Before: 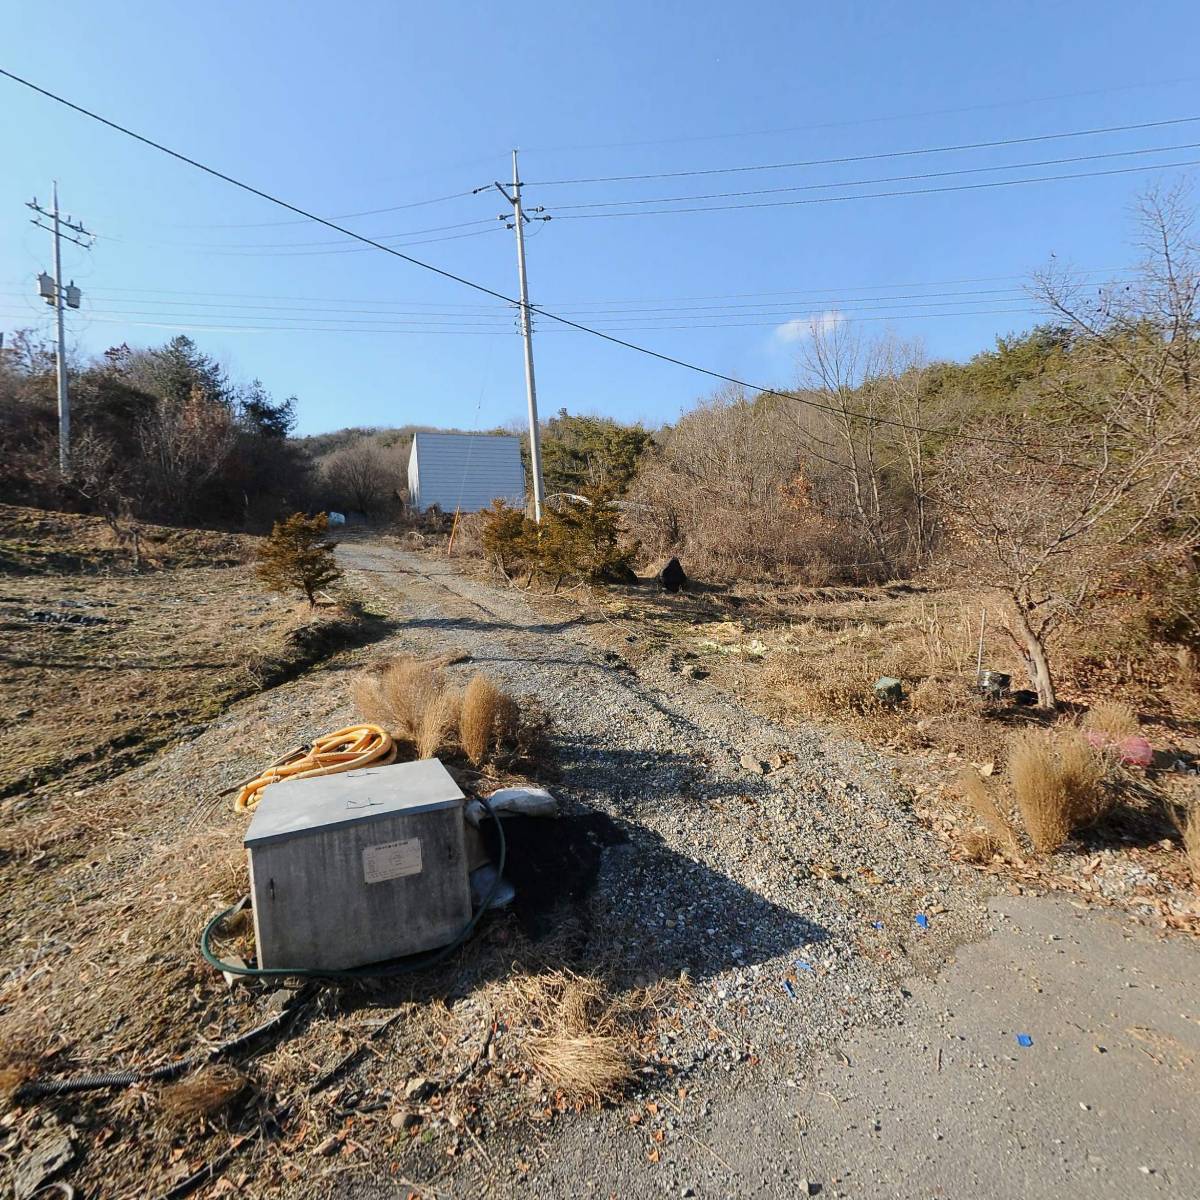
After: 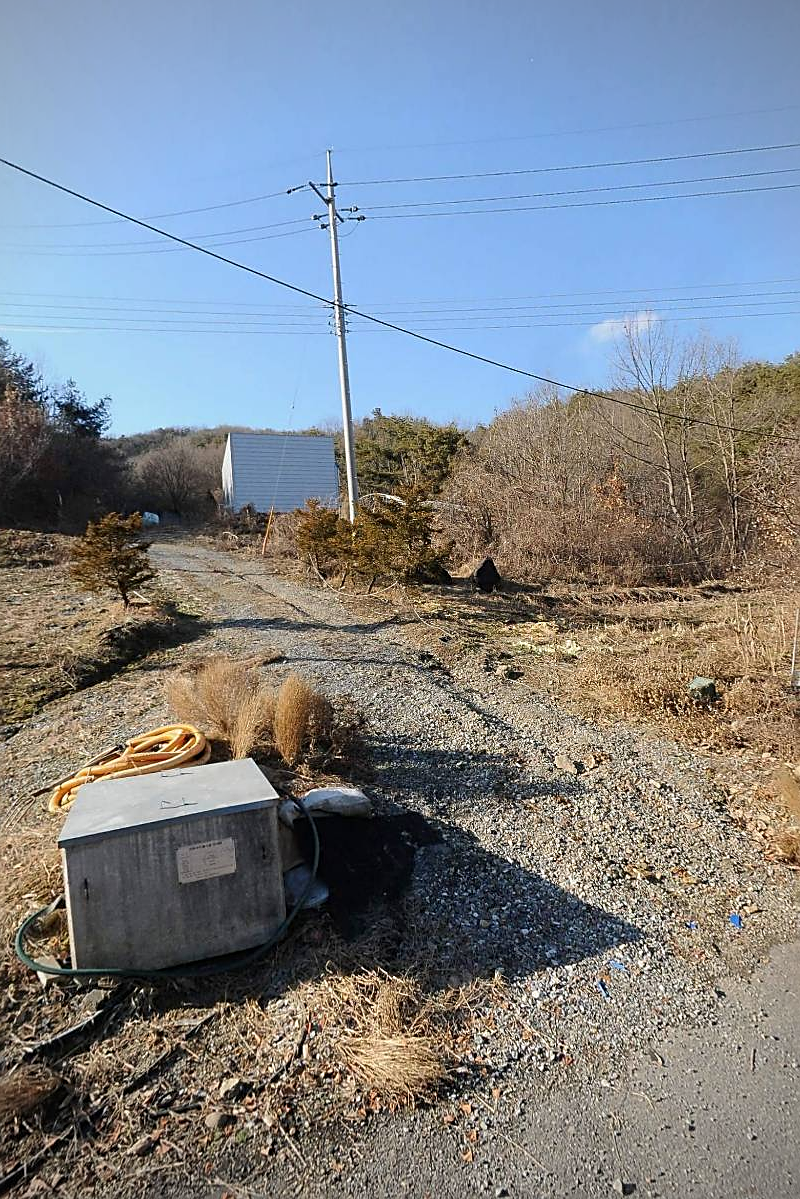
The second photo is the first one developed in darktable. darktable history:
crop and rotate: left 15.545%, right 17.774%
sharpen: on, module defaults
vignetting: unbound false
